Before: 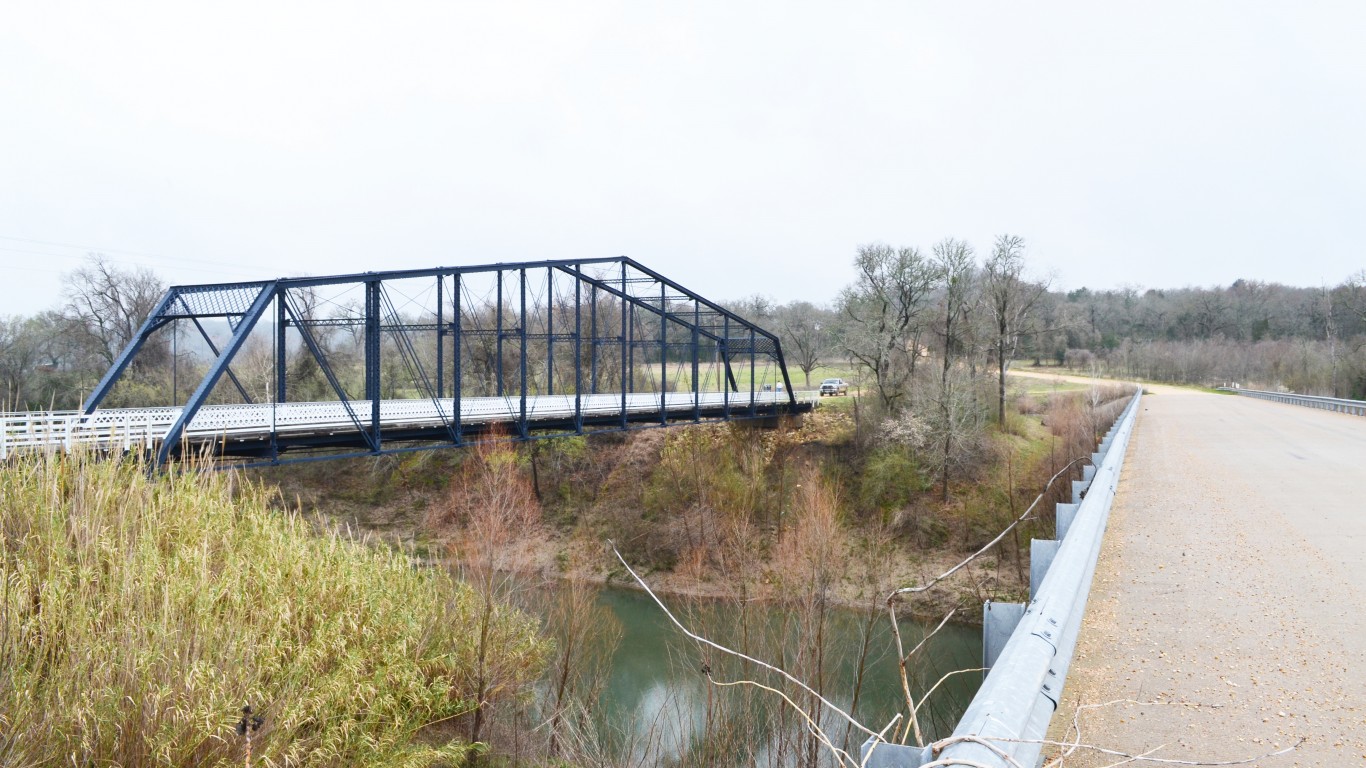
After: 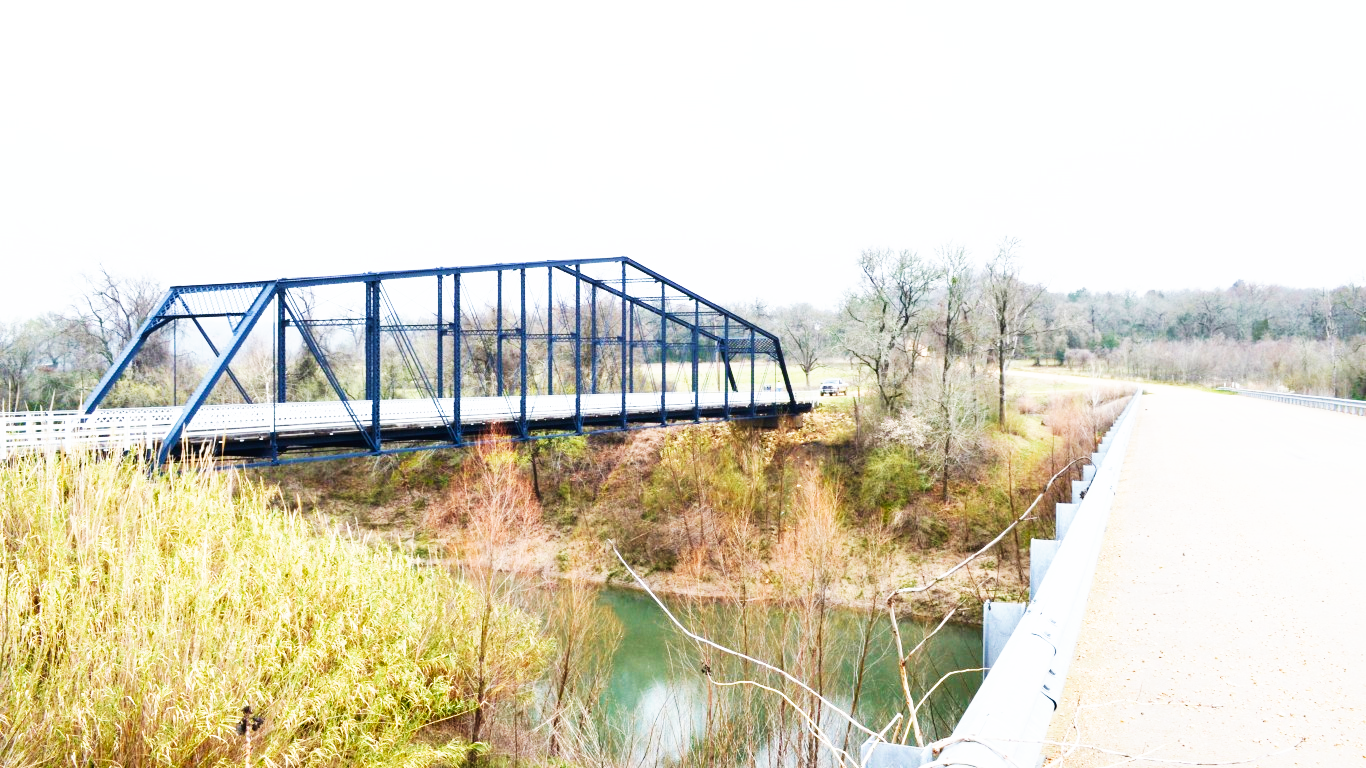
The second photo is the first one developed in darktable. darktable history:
base curve: curves: ch0 [(0, 0) (0.007, 0.004) (0.027, 0.03) (0.046, 0.07) (0.207, 0.54) (0.442, 0.872) (0.673, 0.972) (1, 1)], preserve colors none
velvia: on, module defaults
